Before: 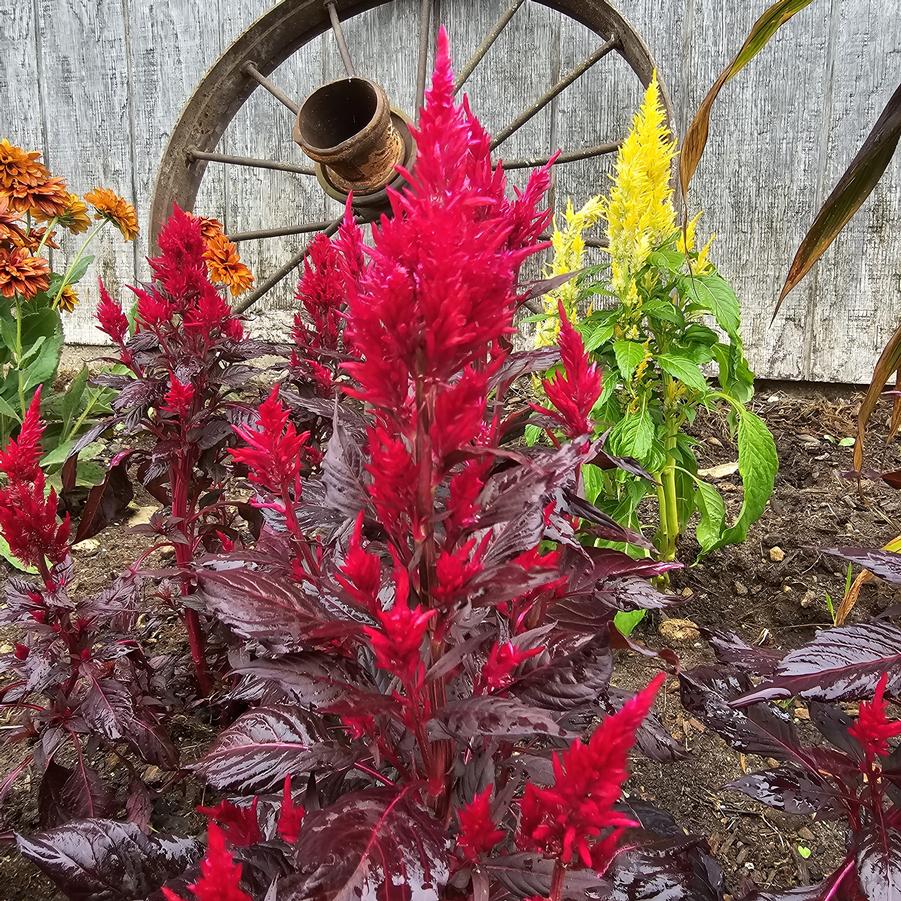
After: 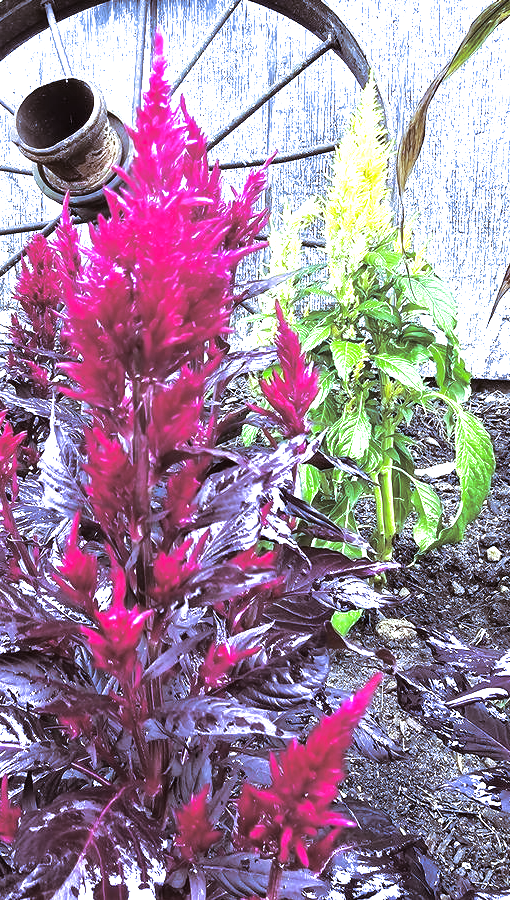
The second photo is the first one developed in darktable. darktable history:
tone equalizer: -8 EV -0.417 EV, -7 EV -0.389 EV, -6 EV -0.333 EV, -5 EV -0.222 EV, -3 EV 0.222 EV, -2 EV 0.333 EV, -1 EV 0.389 EV, +0 EV 0.417 EV, edges refinement/feathering 500, mask exposure compensation -1.57 EV, preserve details no
white balance: red 0.766, blue 1.537
crop: left 31.458%, top 0%, right 11.876%
exposure: black level correction 0, exposure 0.9 EV, compensate highlight preservation false
split-toning: shadows › saturation 0.2
